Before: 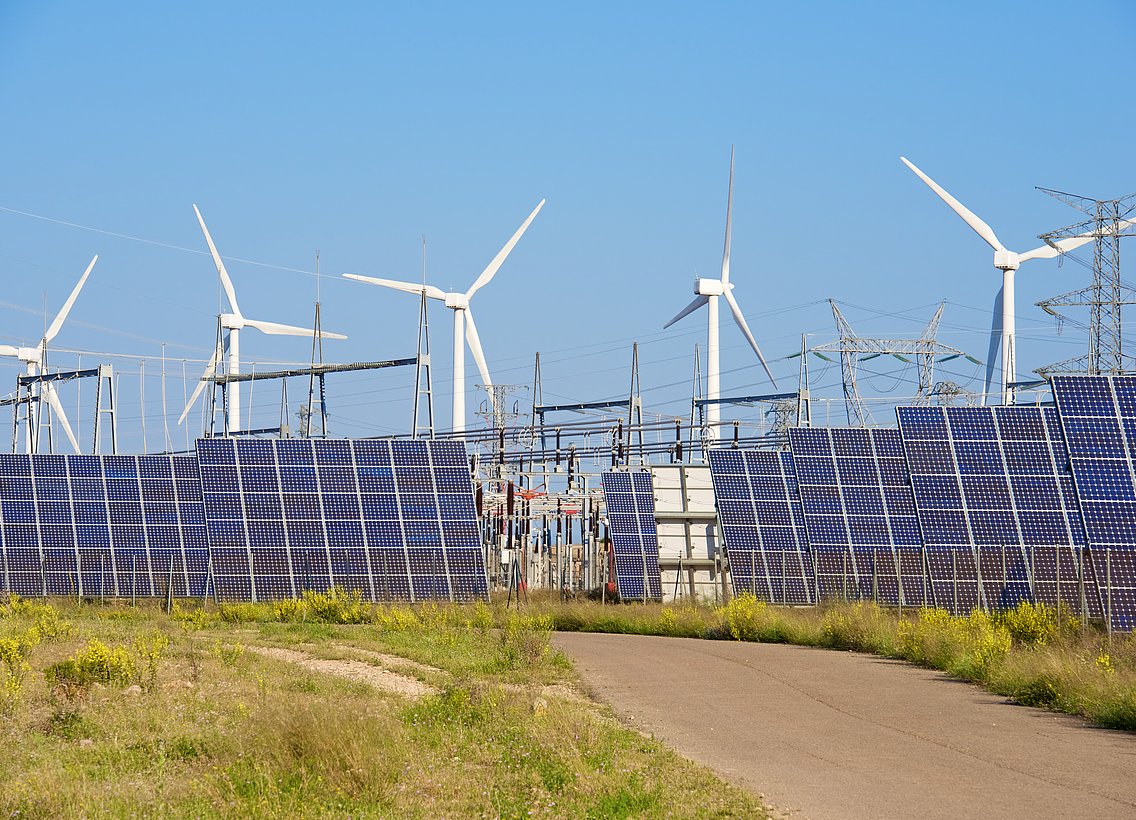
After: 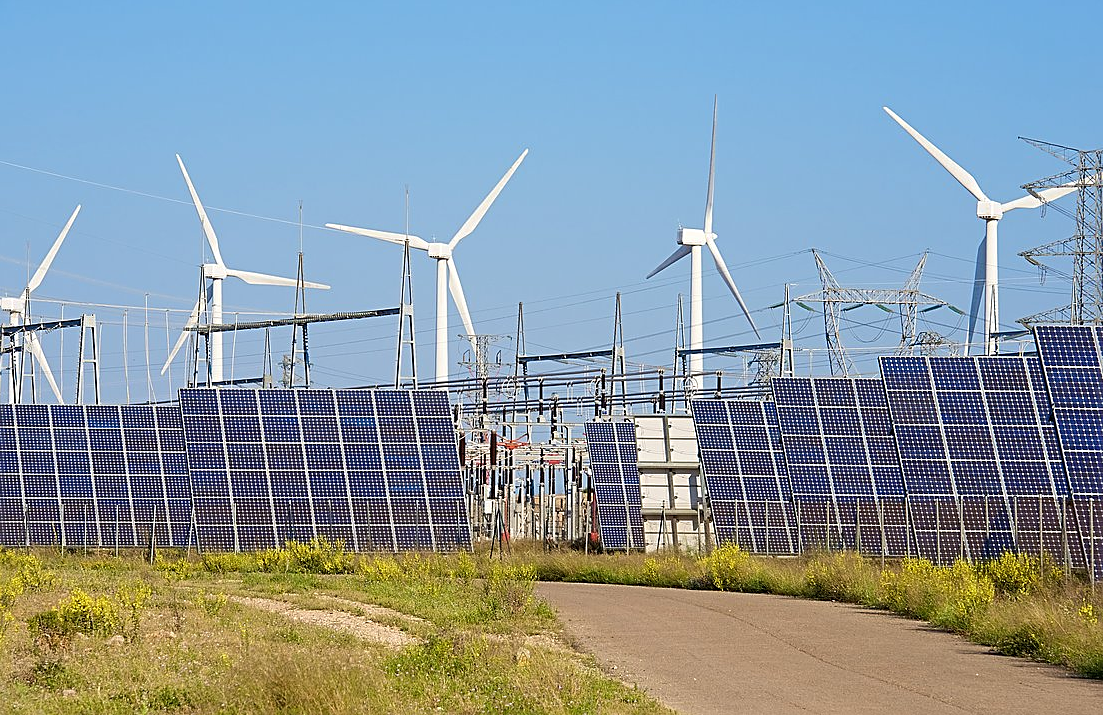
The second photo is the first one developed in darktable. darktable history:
sharpen: on, module defaults
crop: left 1.507%, top 6.147%, right 1.379%, bottom 6.637%
